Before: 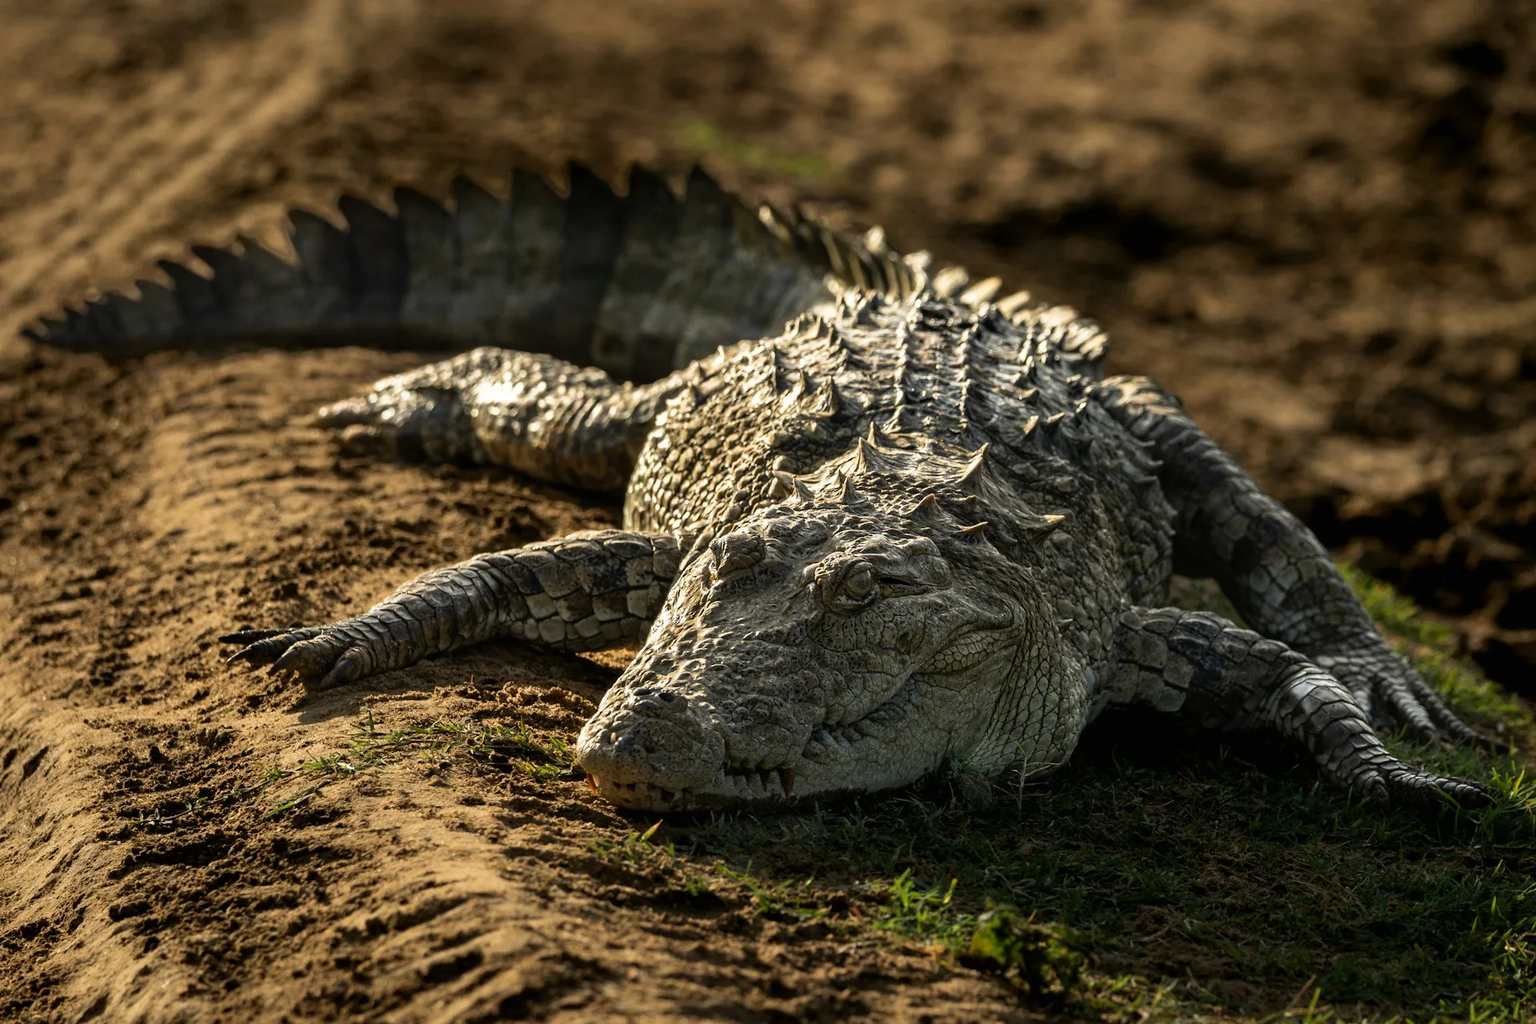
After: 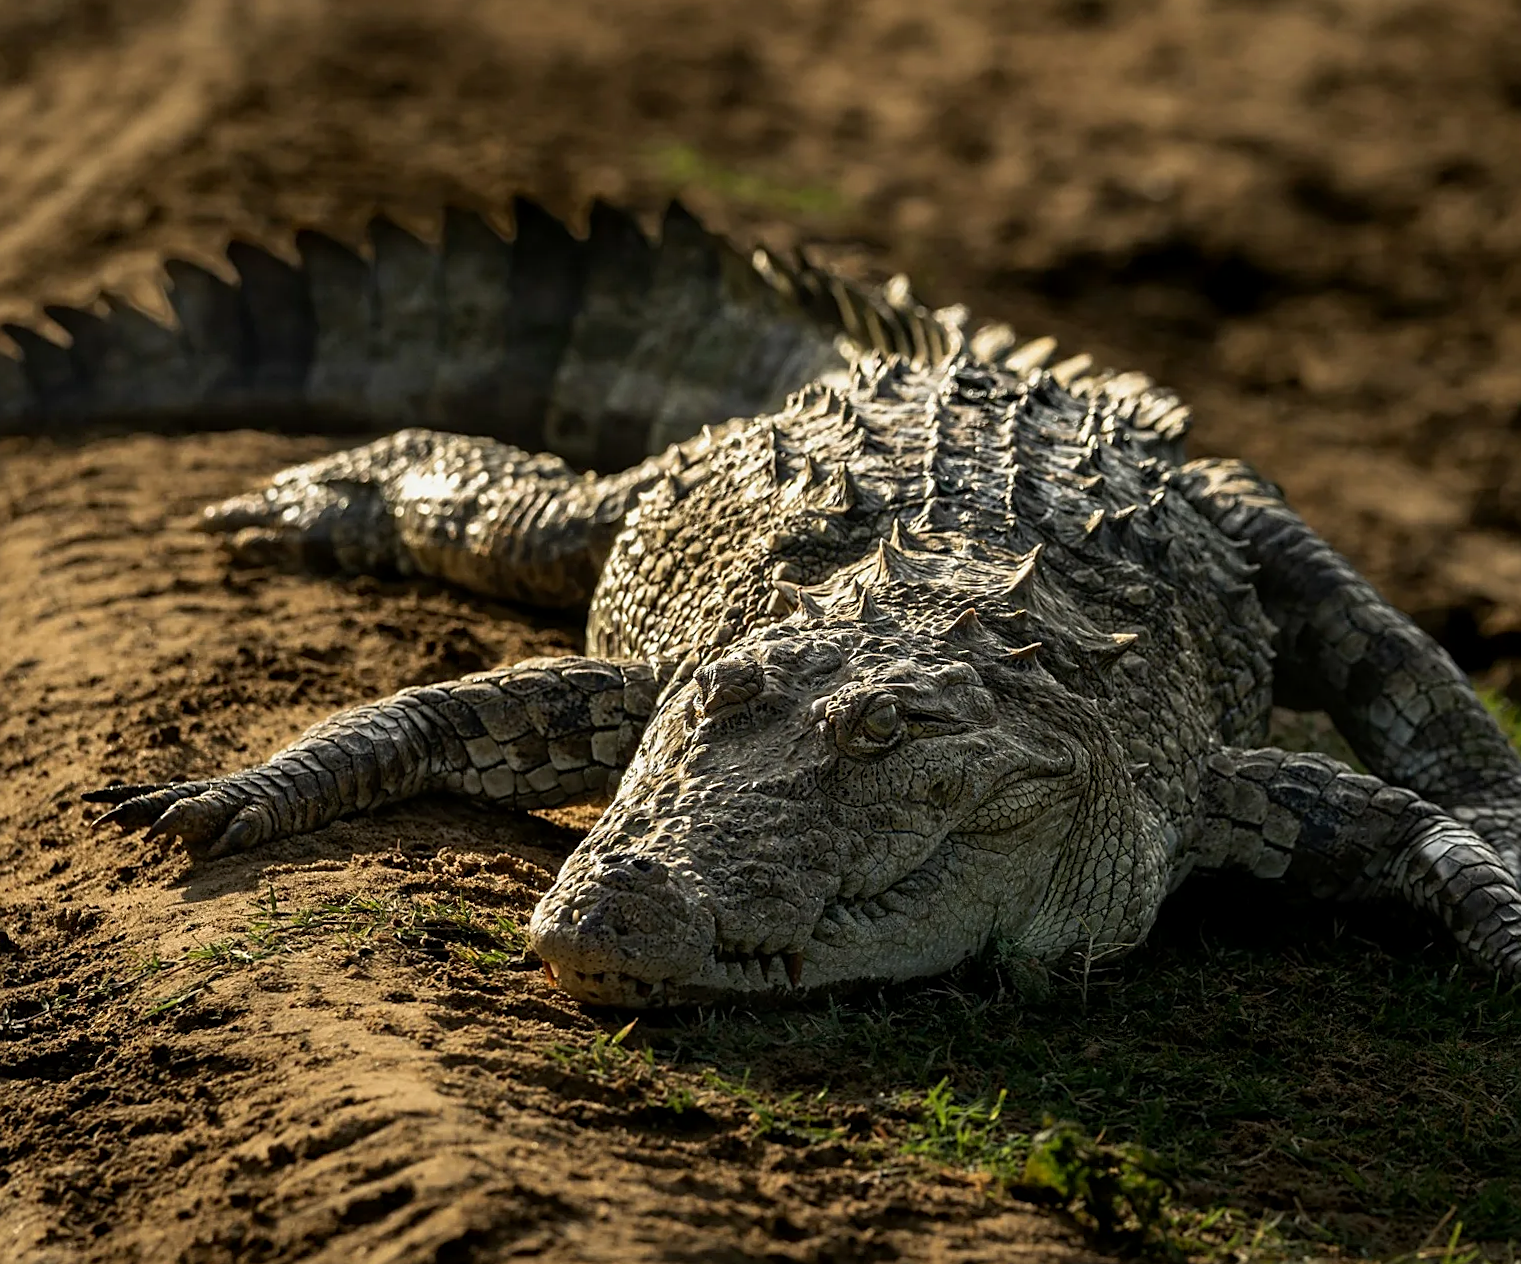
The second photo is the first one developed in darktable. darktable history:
crop and rotate: left 9.597%, right 10.195%
exposure: black level correction 0.001, exposure -0.125 EV, compensate exposure bias true, compensate highlight preservation false
sharpen: on, module defaults
rotate and perspective: rotation -0.45°, automatic cropping original format, crop left 0.008, crop right 0.992, crop top 0.012, crop bottom 0.988
